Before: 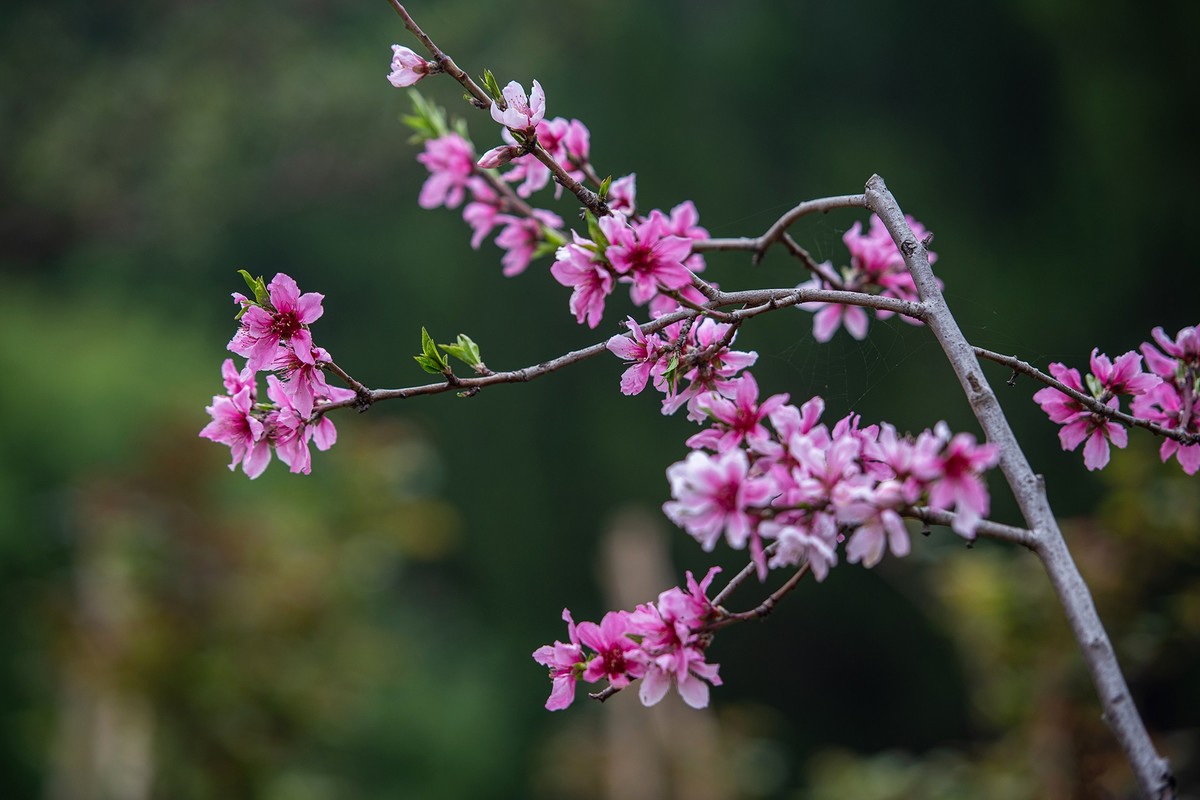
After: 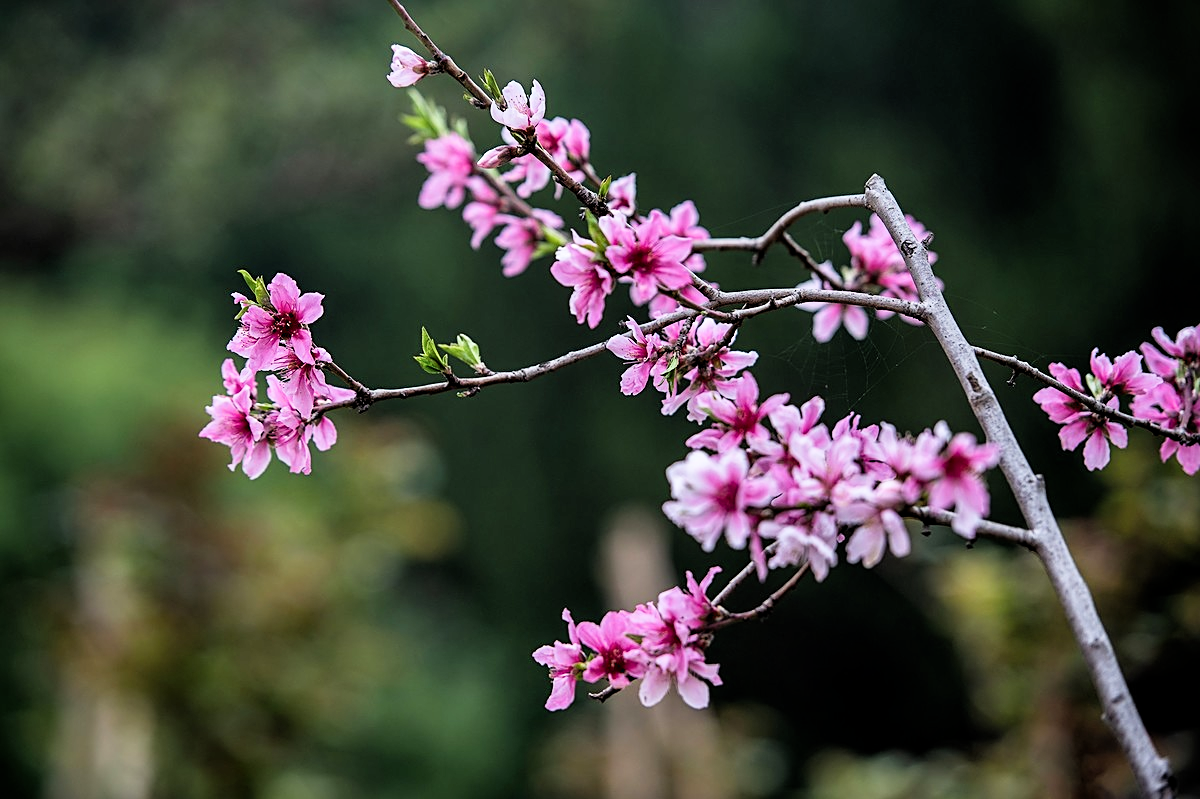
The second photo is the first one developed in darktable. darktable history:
crop: bottom 0.078%
exposure: exposure 0.478 EV, compensate highlight preservation false
sharpen: on, module defaults
filmic rgb: middle gray luminance 9.13%, black relative exposure -10.58 EV, white relative exposure 3.45 EV, target black luminance 0%, hardness 6, latitude 59.69%, contrast 1.089, highlights saturation mix 4.33%, shadows ↔ highlights balance 28.67%
contrast equalizer: octaves 7, y [[0.439, 0.44, 0.442, 0.457, 0.493, 0.498], [0.5 ×6], [0.5 ×6], [0 ×6], [0 ×6]], mix -0.992
